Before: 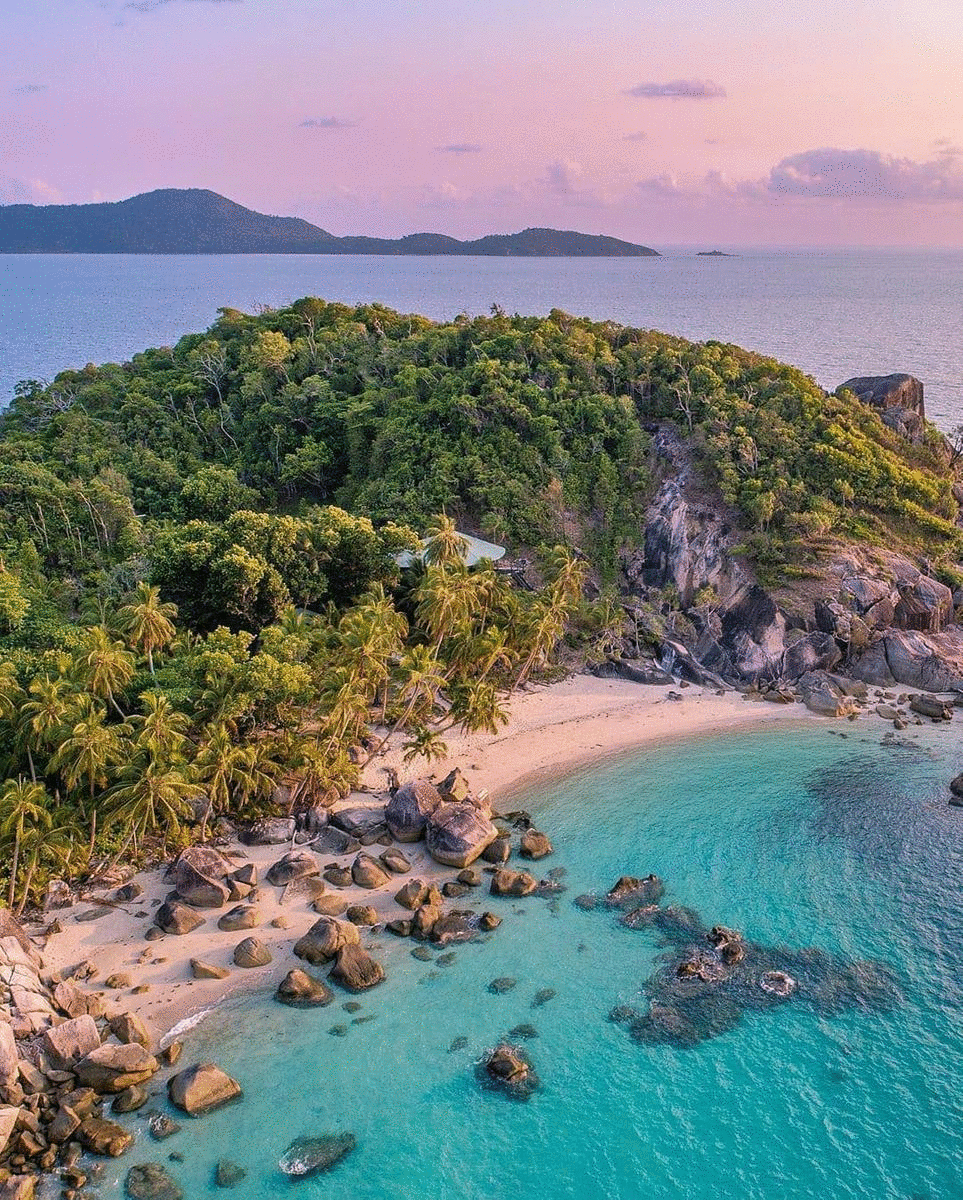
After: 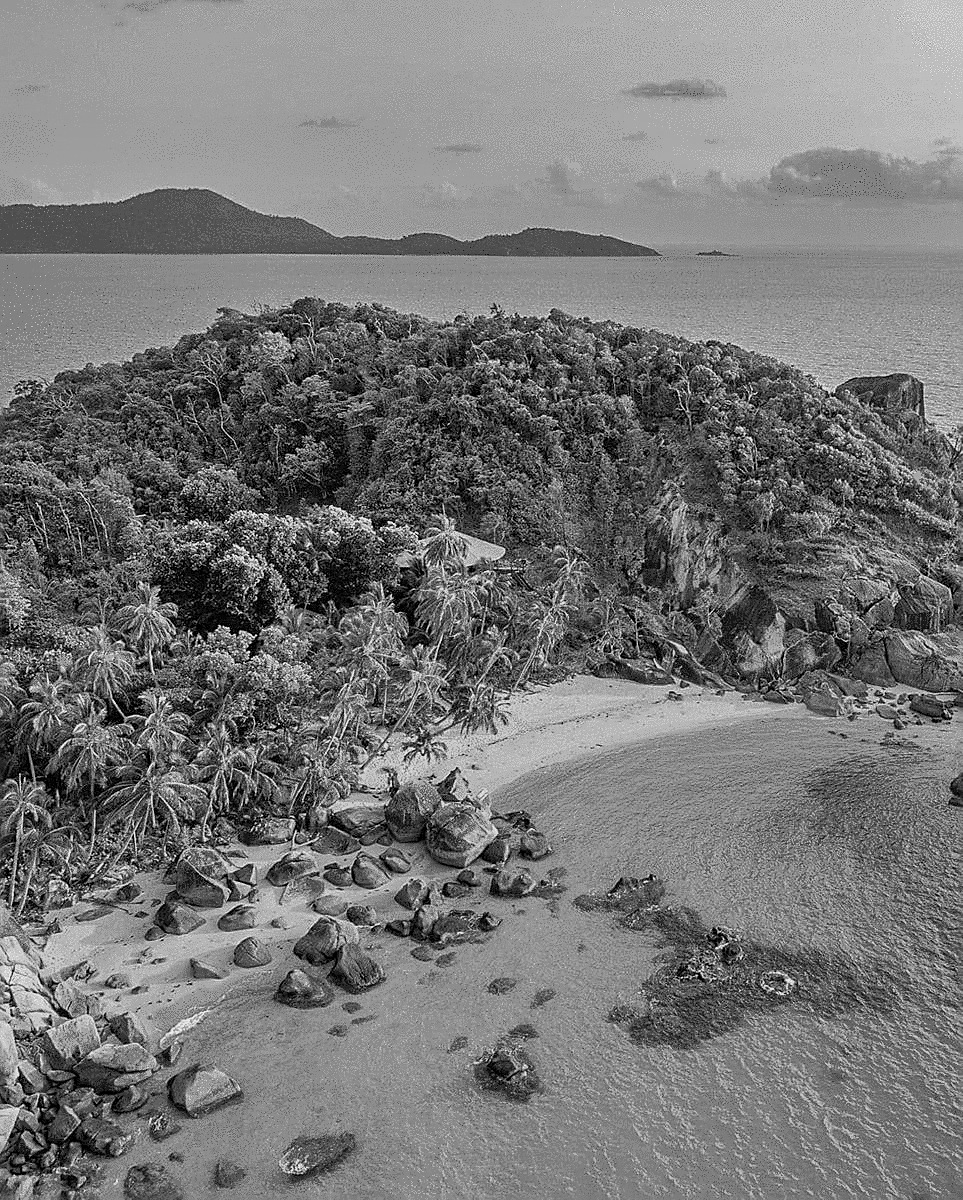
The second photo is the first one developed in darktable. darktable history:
sharpen: on, module defaults
shadows and highlights: low approximation 0.01, soften with gaussian
contrast equalizer: octaves 7, y [[0.5, 0.502, 0.506, 0.511, 0.52, 0.537], [0.5 ×6], [0.505, 0.509, 0.518, 0.534, 0.553, 0.561], [0 ×6], [0 ×6]]
monochrome: a -74.22, b 78.2
